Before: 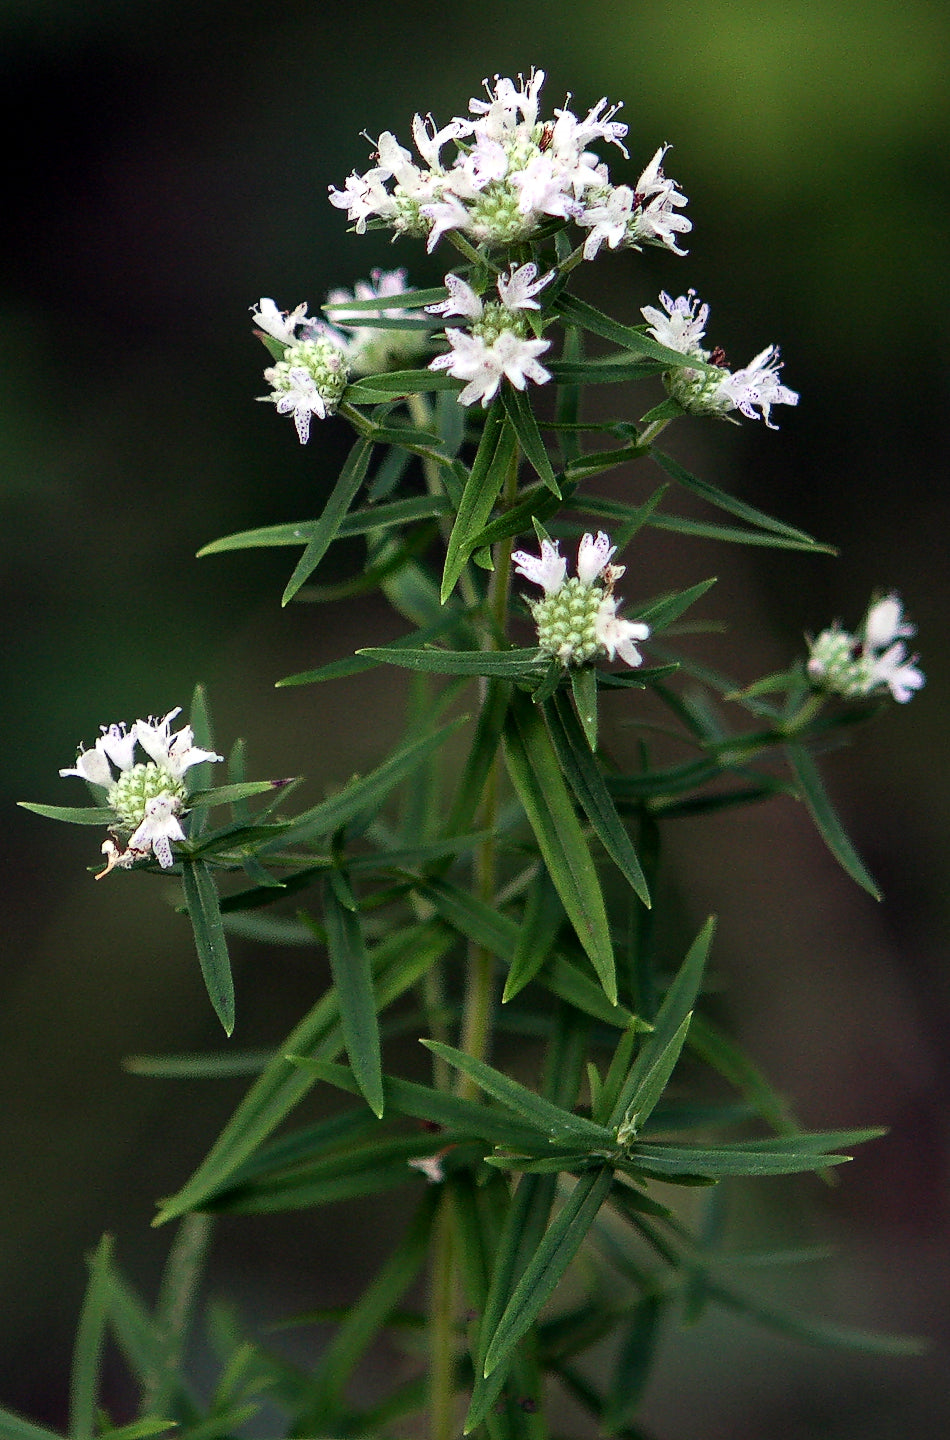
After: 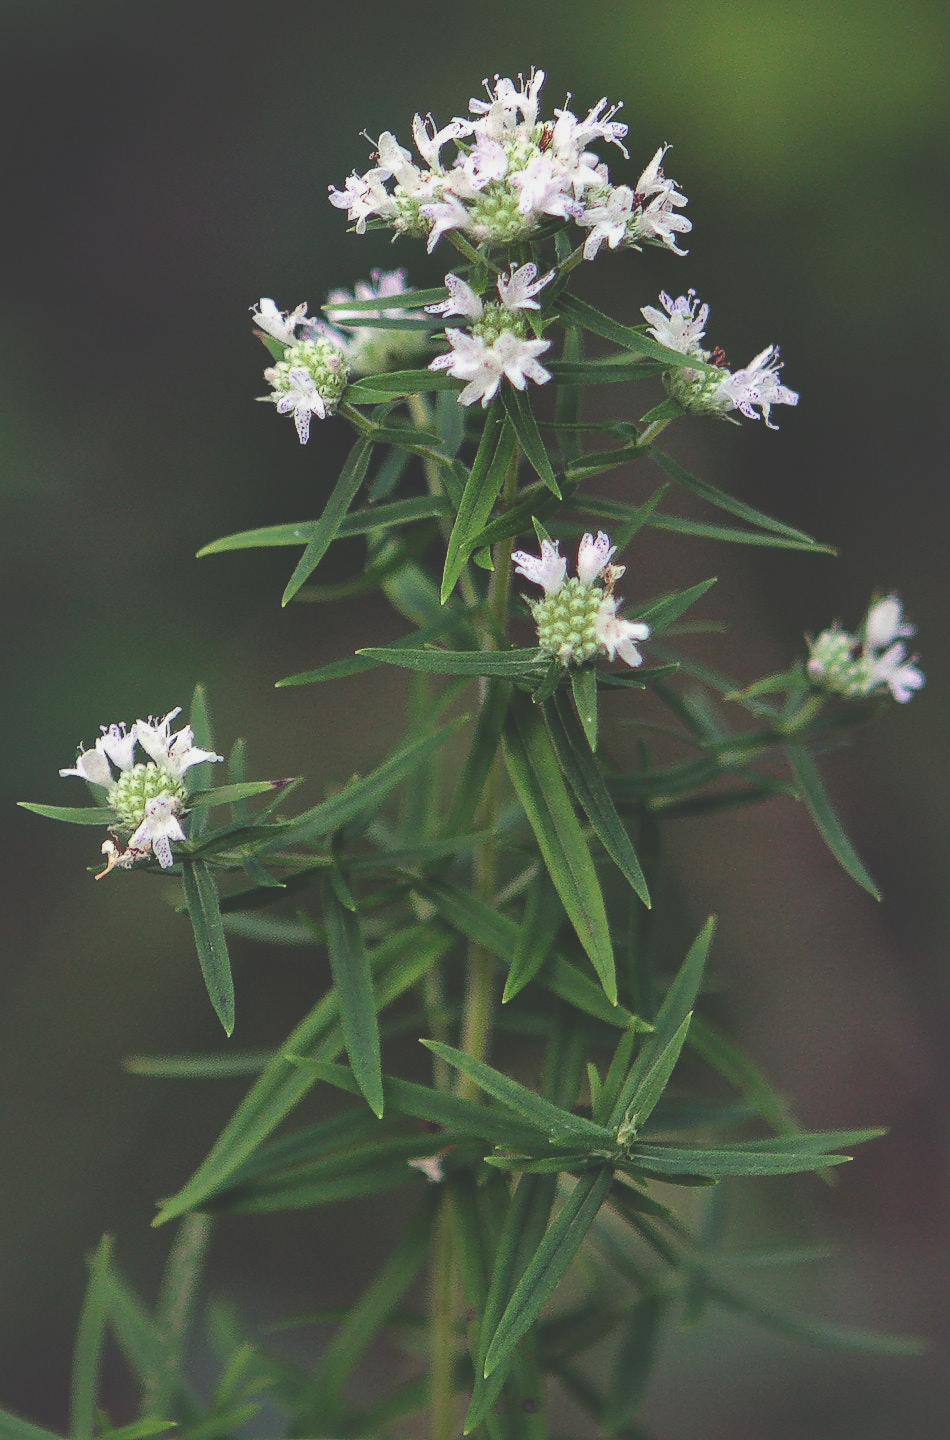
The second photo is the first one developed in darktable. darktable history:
shadows and highlights: on, module defaults
exposure: black level correction -0.025, exposure -0.117 EV, compensate highlight preservation false
